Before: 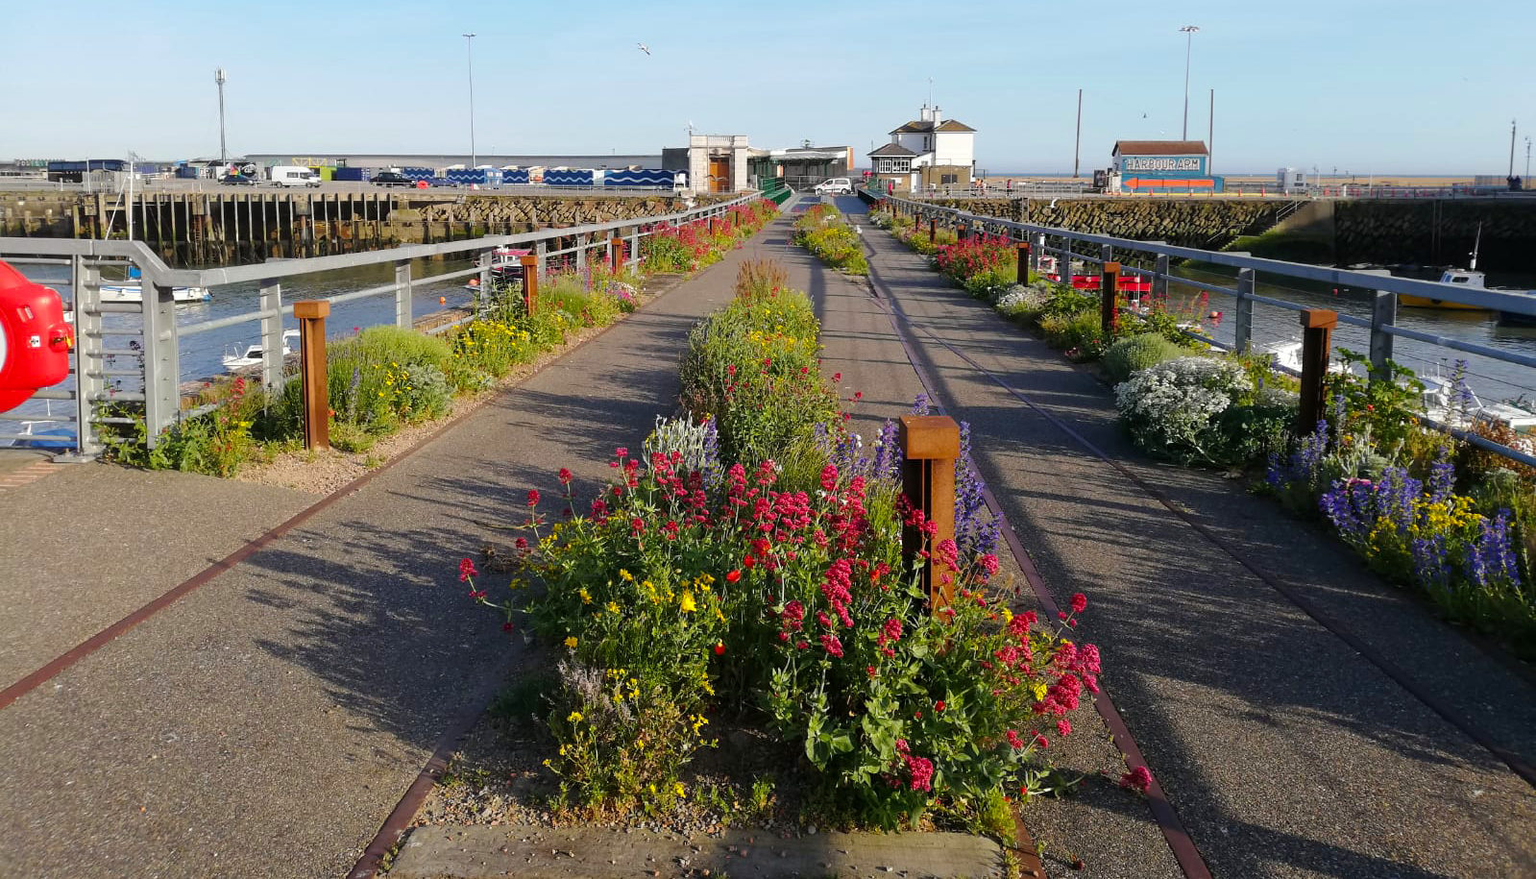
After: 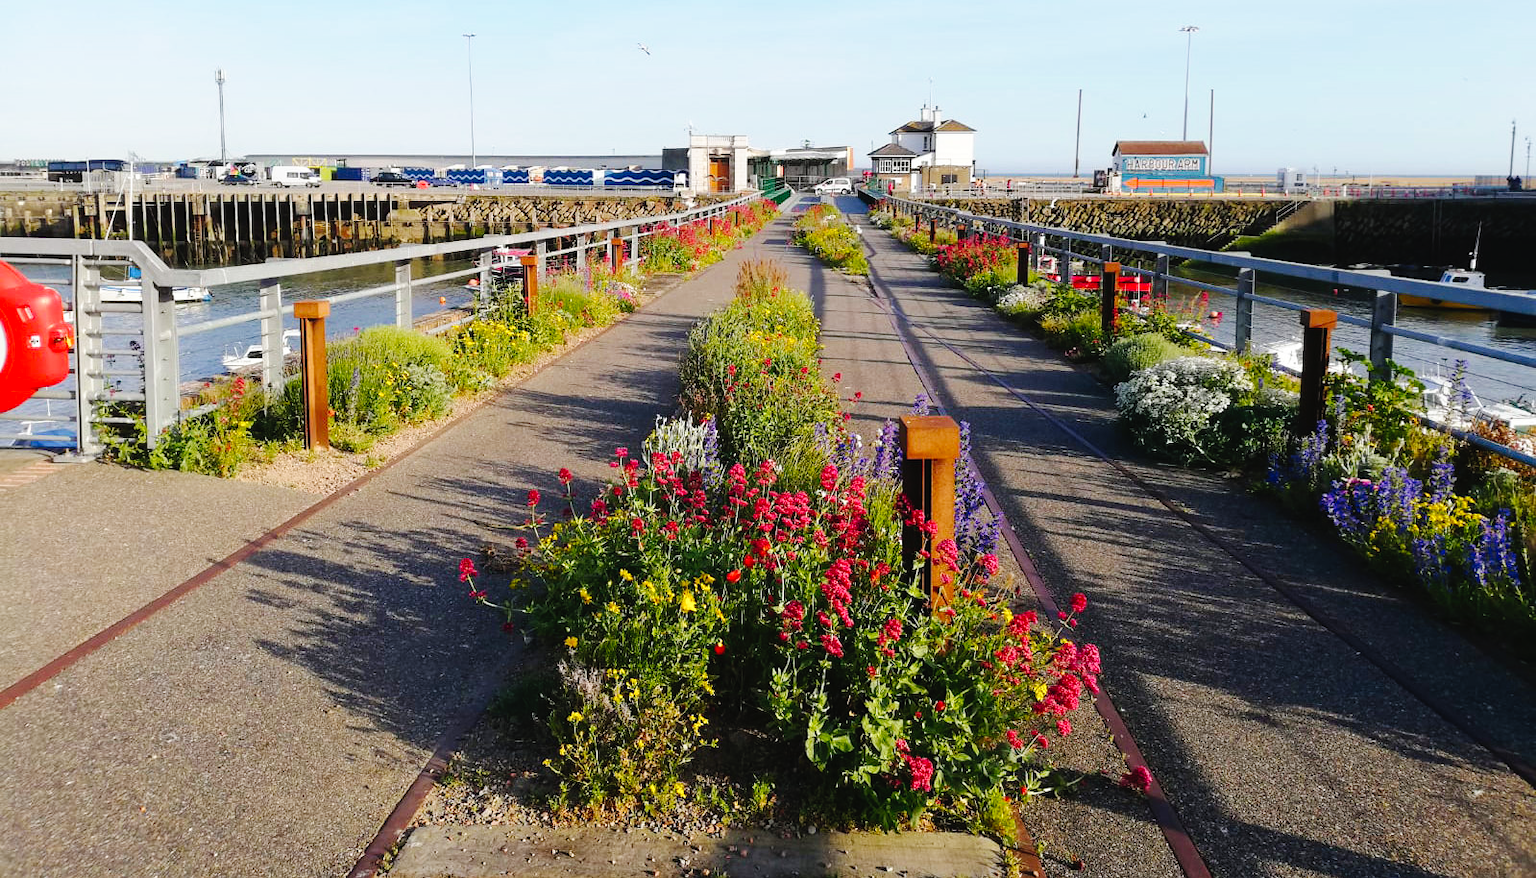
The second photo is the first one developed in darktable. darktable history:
tone curve: curves: ch0 [(0, 0.023) (0.087, 0.065) (0.184, 0.168) (0.45, 0.54) (0.57, 0.683) (0.722, 0.825) (0.877, 0.948) (1, 1)]; ch1 [(0, 0) (0.388, 0.369) (0.44, 0.44) (0.489, 0.481) (0.534, 0.528) (0.657, 0.655) (1, 1)]; ch2 [(0, 0) (0.353, 0.317) (0.408, 0.427) (0.472, 0.46) (0.5, 0.488) (0.537, 0.518) (0.576, 0.592) (0.625, 0.631) (1, 1)], preserve colors none
